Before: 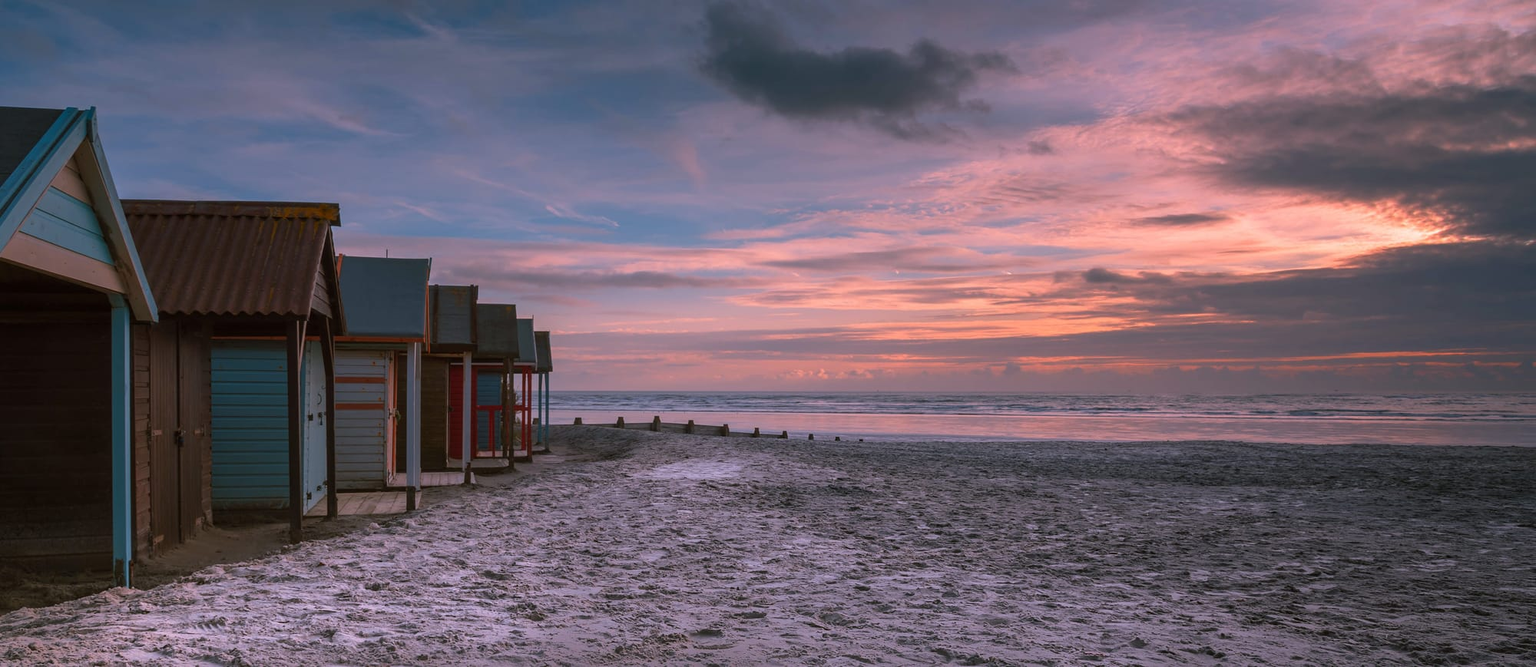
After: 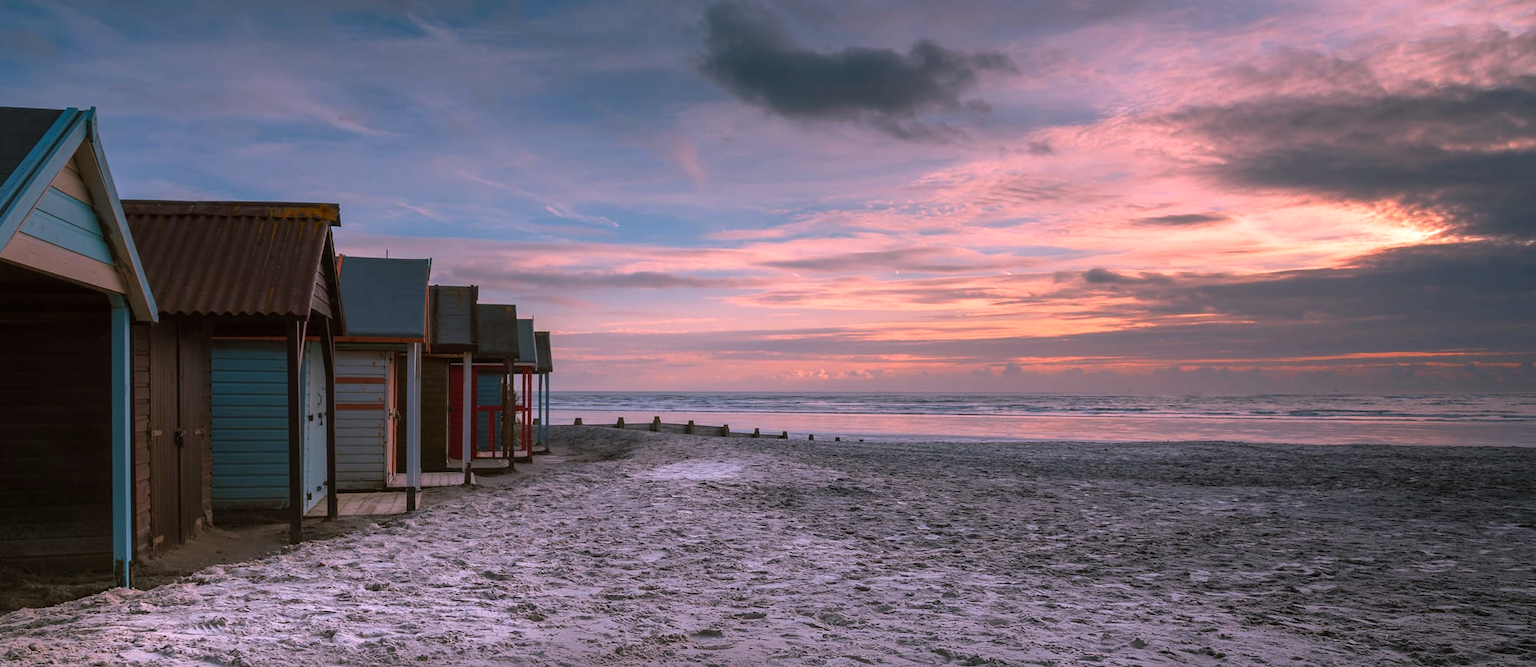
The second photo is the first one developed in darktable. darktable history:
tone equalizer: -8 EV -0.382 EV, -7 EV -0.388 EV, -6 EV -0.294 EV, -5 EV -0.227 EV, -3 EV 0.234 EV, -2 EV 0.317 EV, -1 EV 0.369 EV, +0 EV 0.407 EV
